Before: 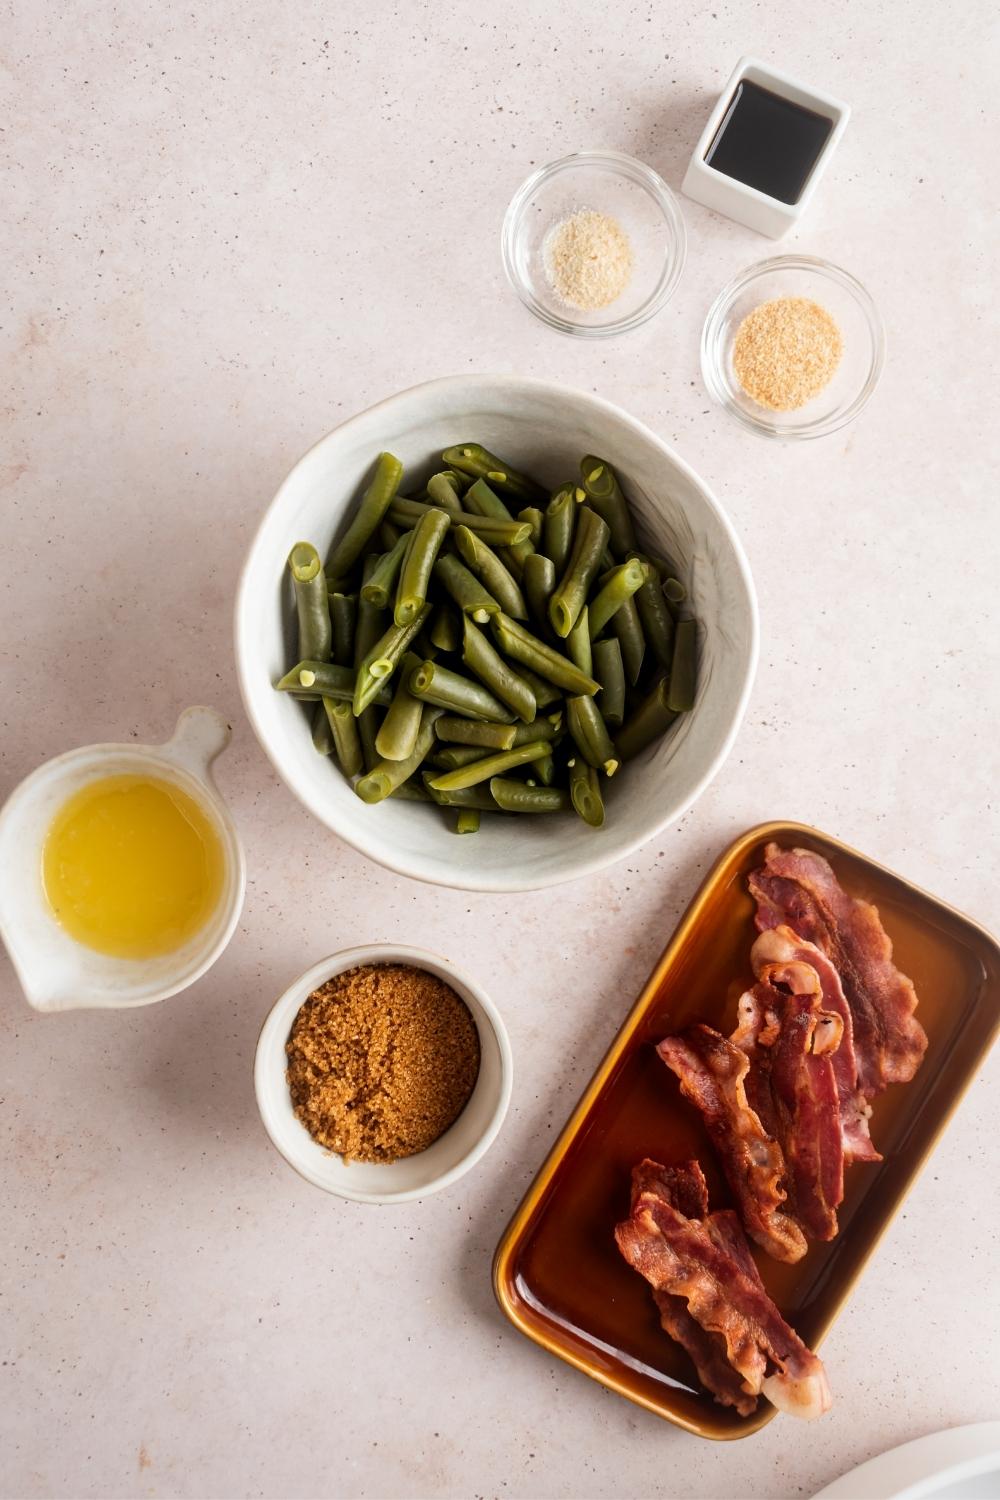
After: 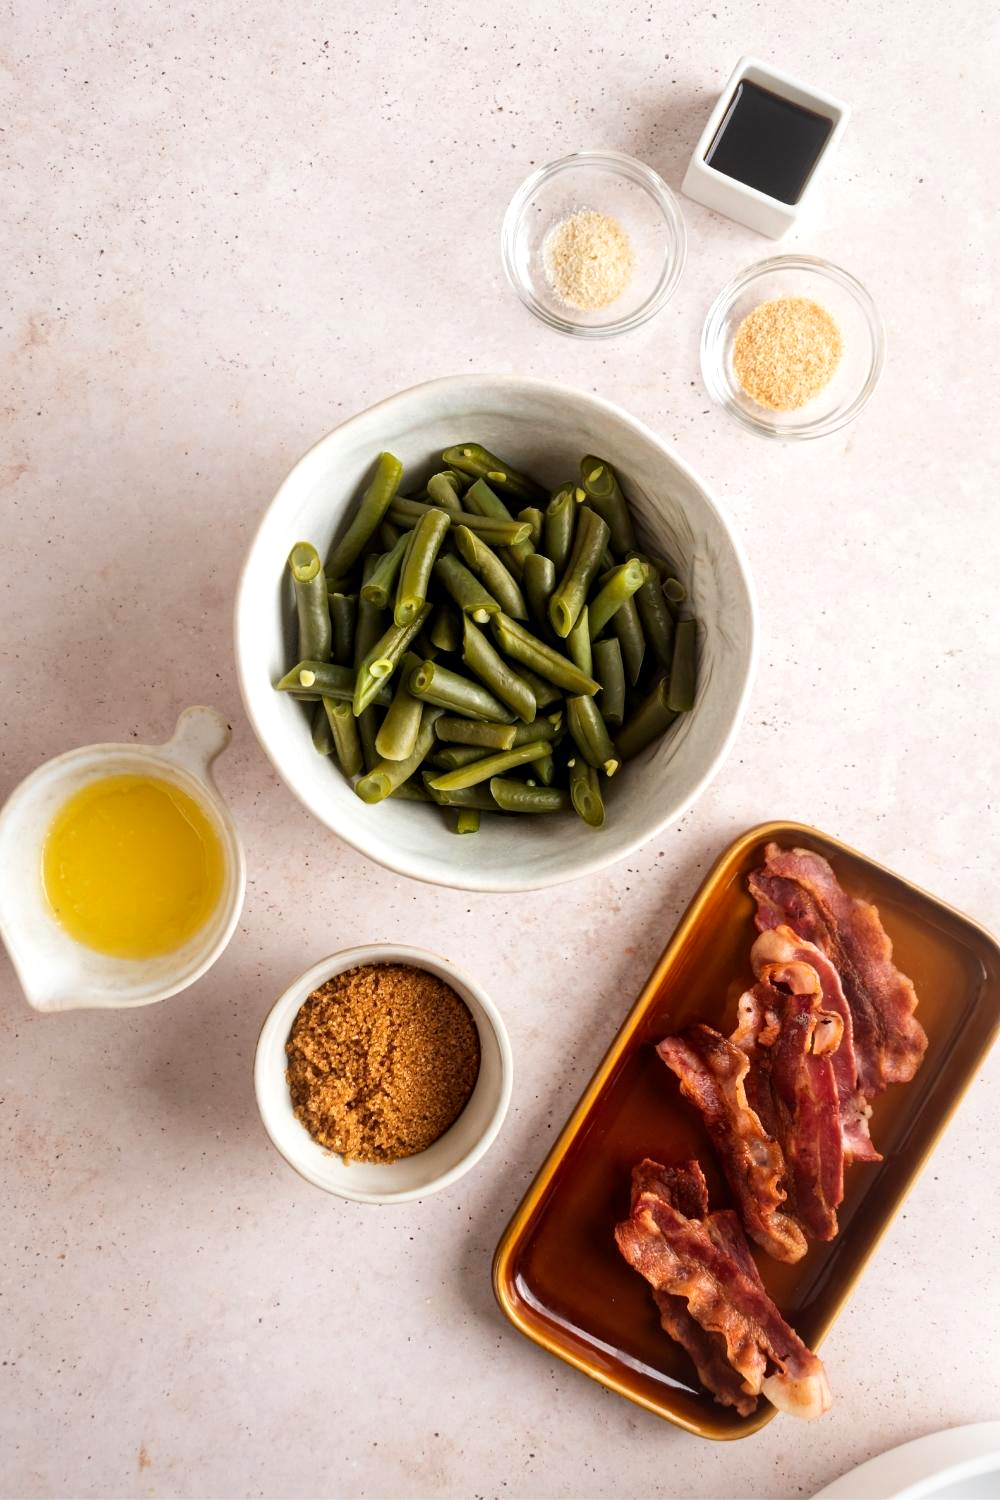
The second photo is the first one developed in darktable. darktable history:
local contrast: mode bilateral grid, contrast 10, coarseness 25, detail 115%, midtone range 0.2
exposure: black level correction 0, exposure 0.2 EV, compensate exposure bias true, compensate highlight preservation false
haze removal: compatibility mode true, adaptive false
